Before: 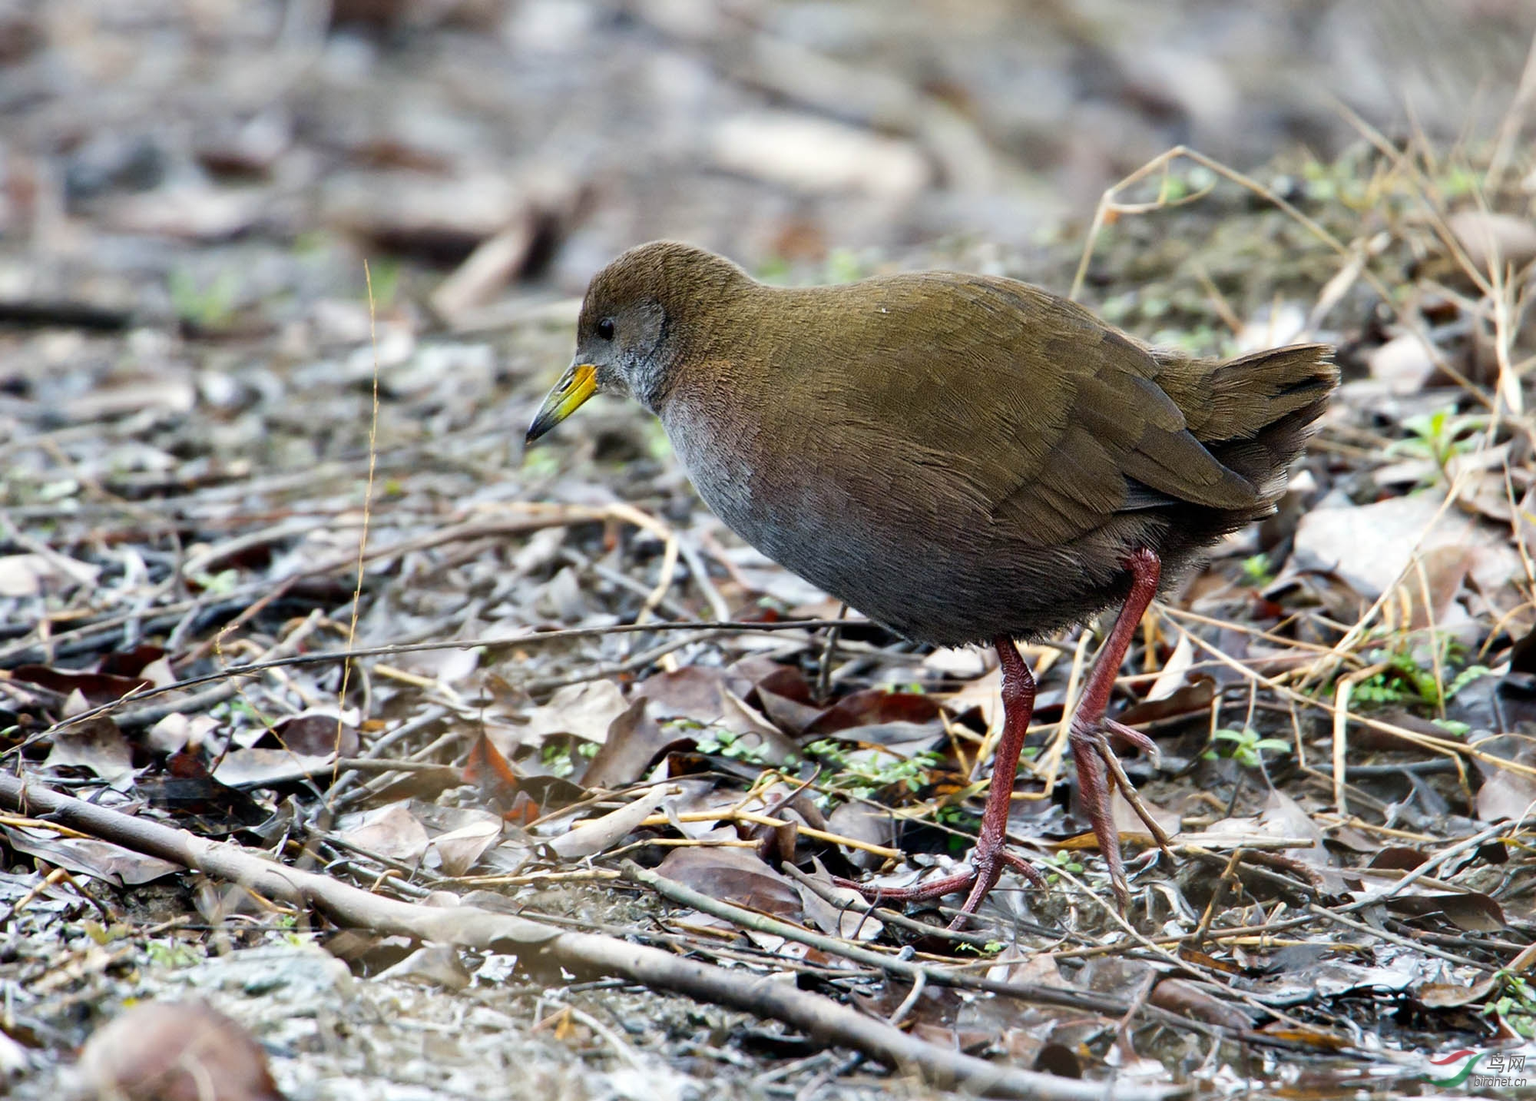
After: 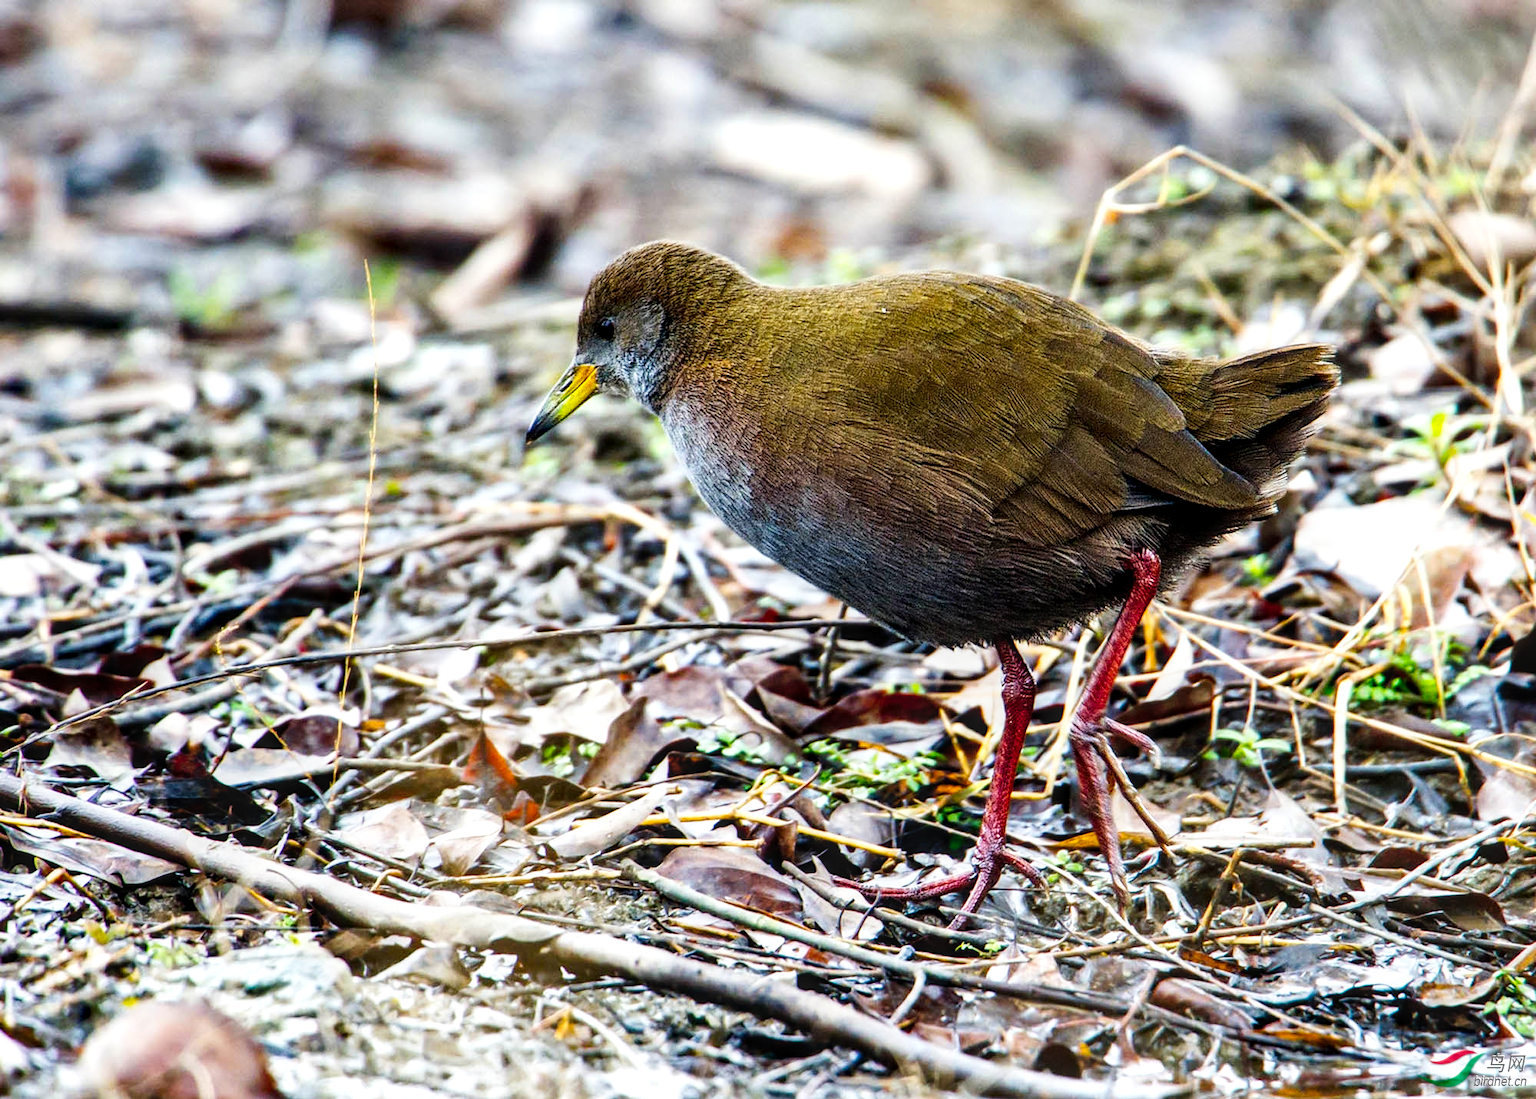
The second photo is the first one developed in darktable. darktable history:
local contrast: detail 142%
crop: bottom 0.055%
shadows and highlights: shadows 37.25, highlights -27.49, soften with gaussian
levels: mode automatic
color balance rgb: perceptual saturation grading › global saturation 25.191%, contrast -10.305%
tone curve: curves: ch0 [(0, 0.031) (0.139, 0.084) (0.311, 0.278) (0.495, 0.544) (0.718, 0.816) (0.841, 0.909) (1, 0.967)]; ch1 [(0, 0) (0.272, 0.249) (0.388, 0.385) (0.479, 0.456) (0.495, 0.497) (0.538, 0.55) (0.578, 0.595) (0.707, 0.778) (1, 1)]; ch2 [(0, 0) (0.125, 0.089) (0.353, 0.329) (0.443, 0.408) (0.502, 0.495) (0.56, 0.553) (0.608, 0.631) (1, 1)], preserve colors none
